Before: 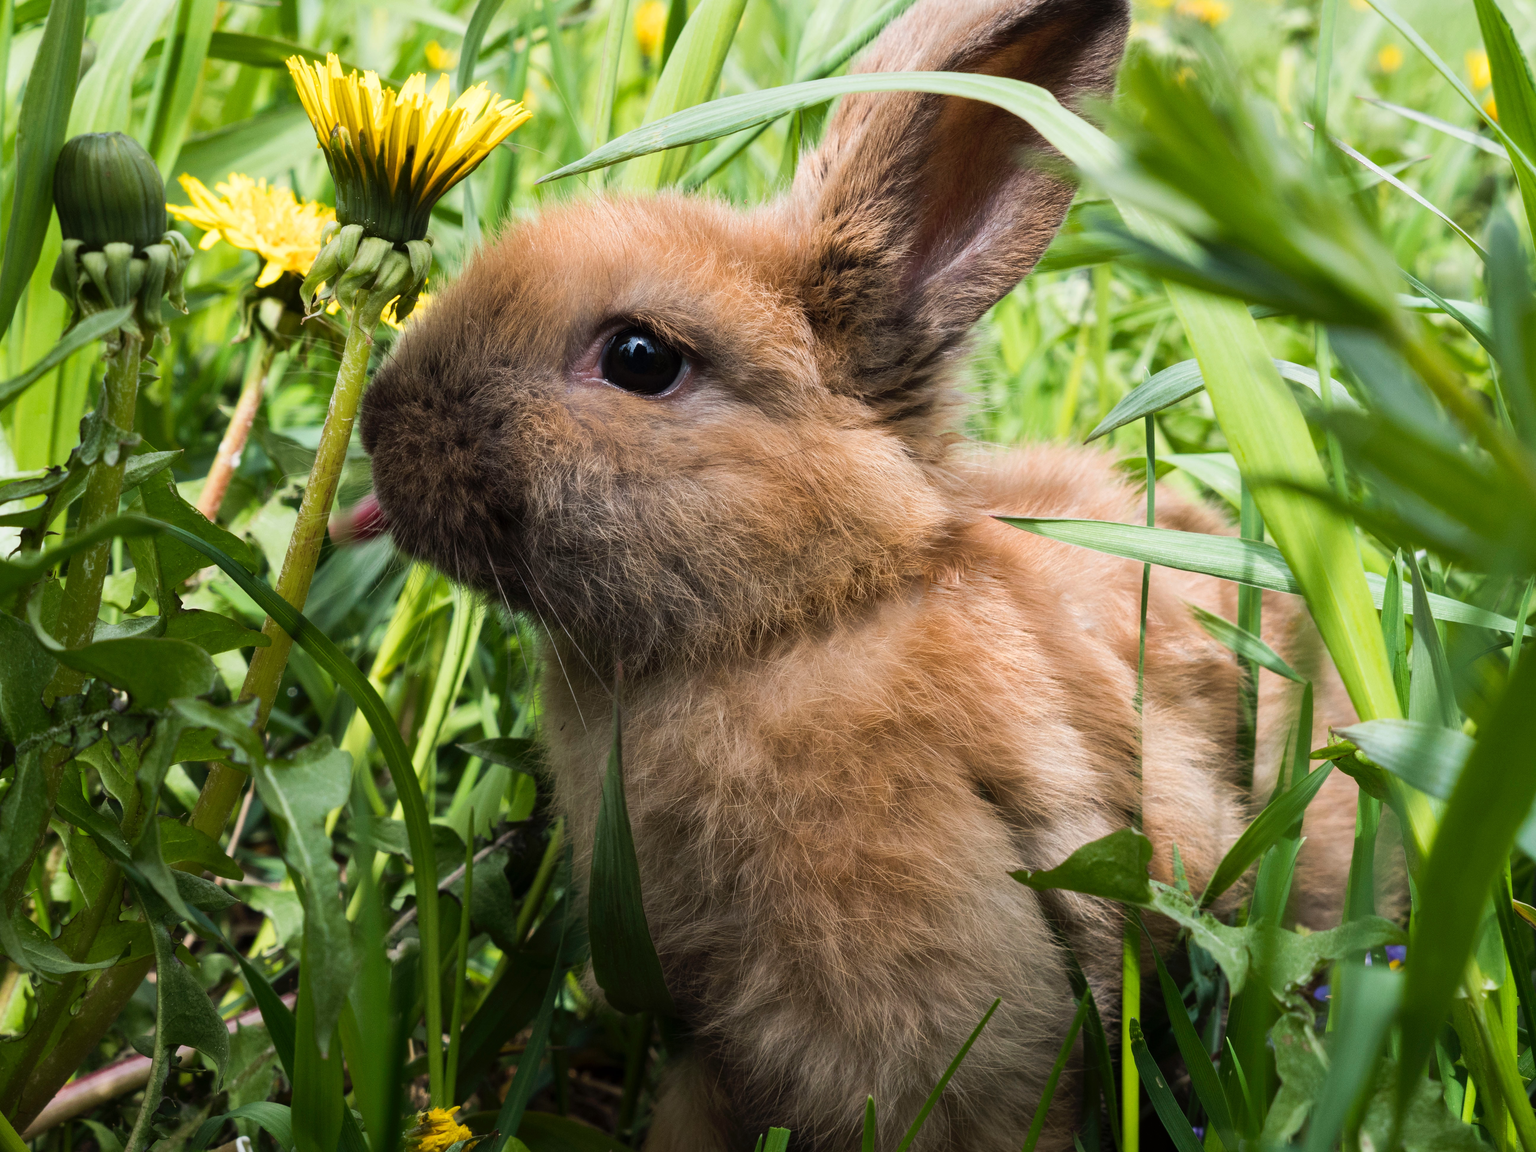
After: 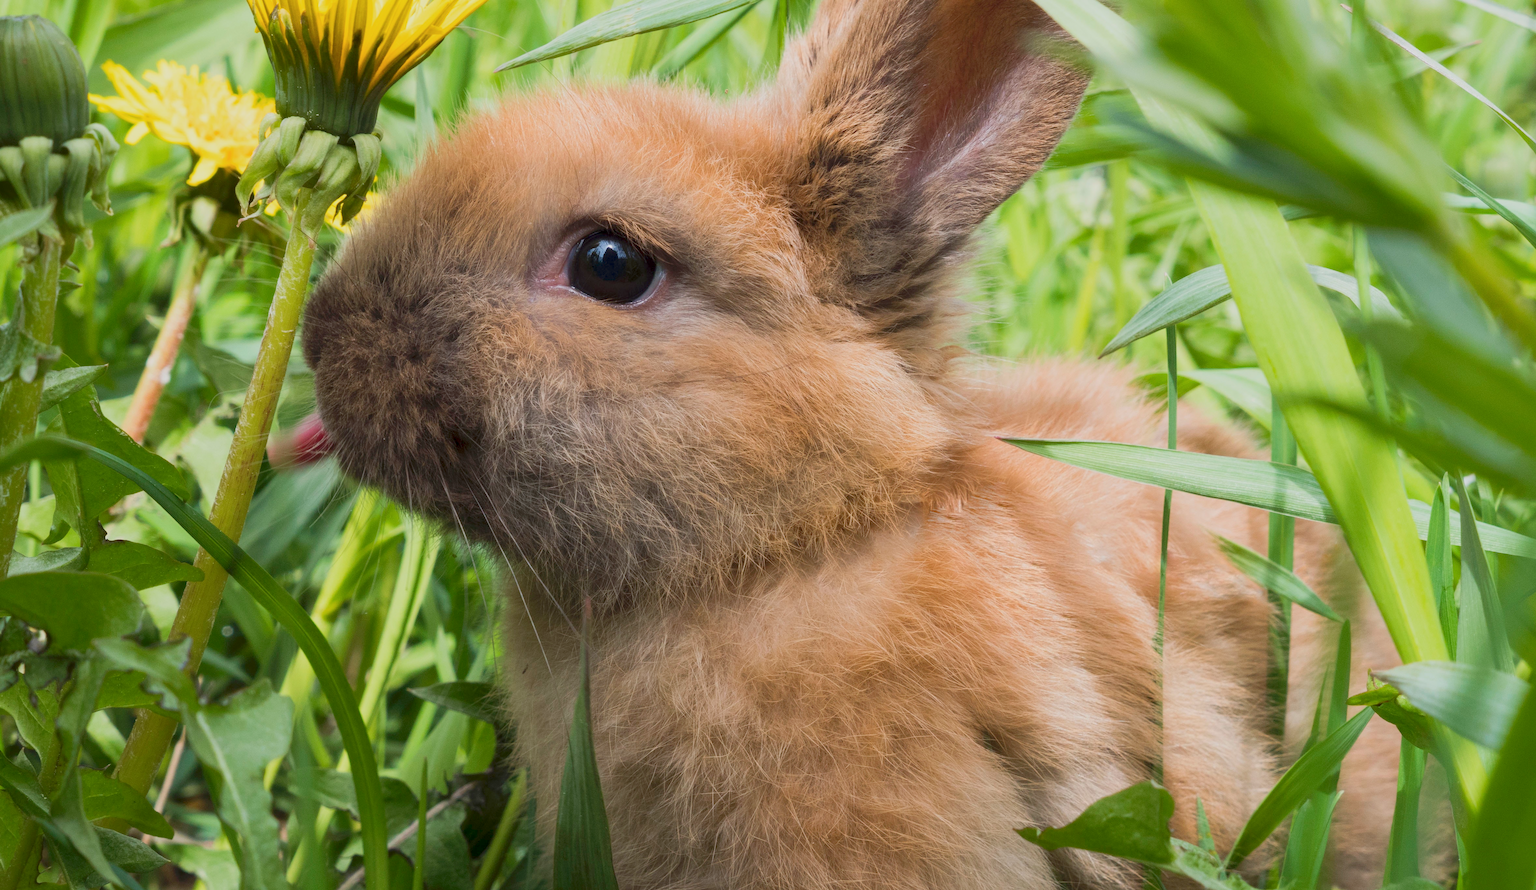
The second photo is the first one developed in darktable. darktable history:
crop: left 5.596%, top 10.314%, right 3.534%, bottom 19.395%
exposure: black level correction 0.001, exposure 0.5 EV, compensate exposure bias true, compensate highlight preservation false
color balance rgb: contrast -30%
